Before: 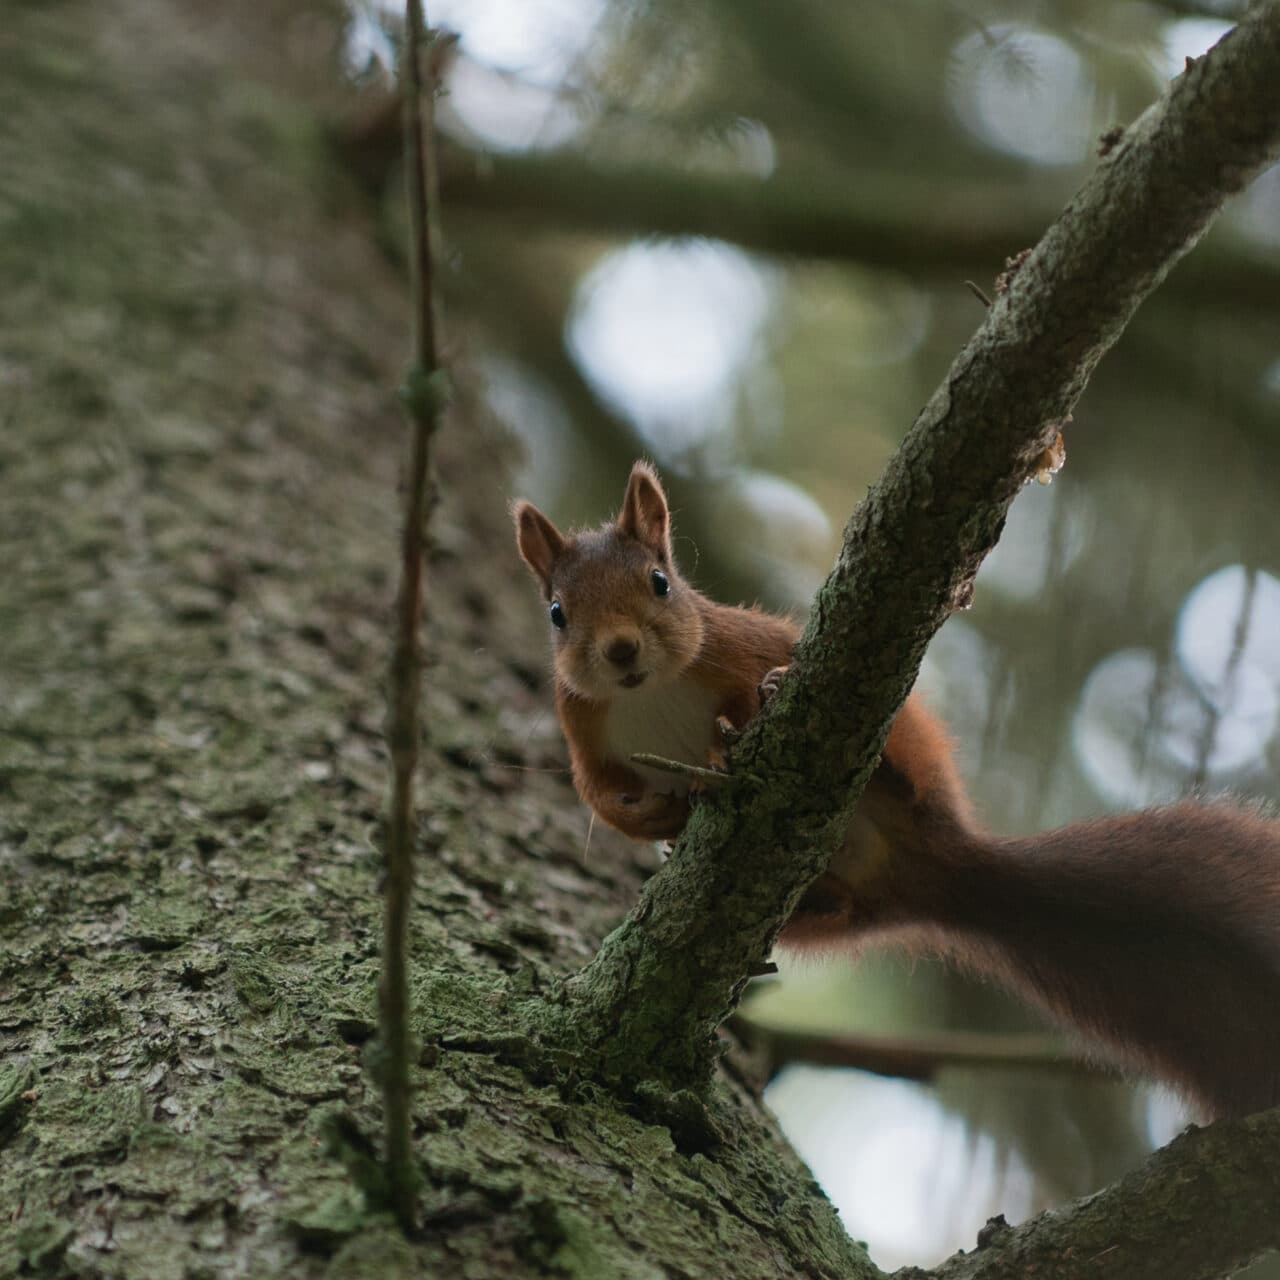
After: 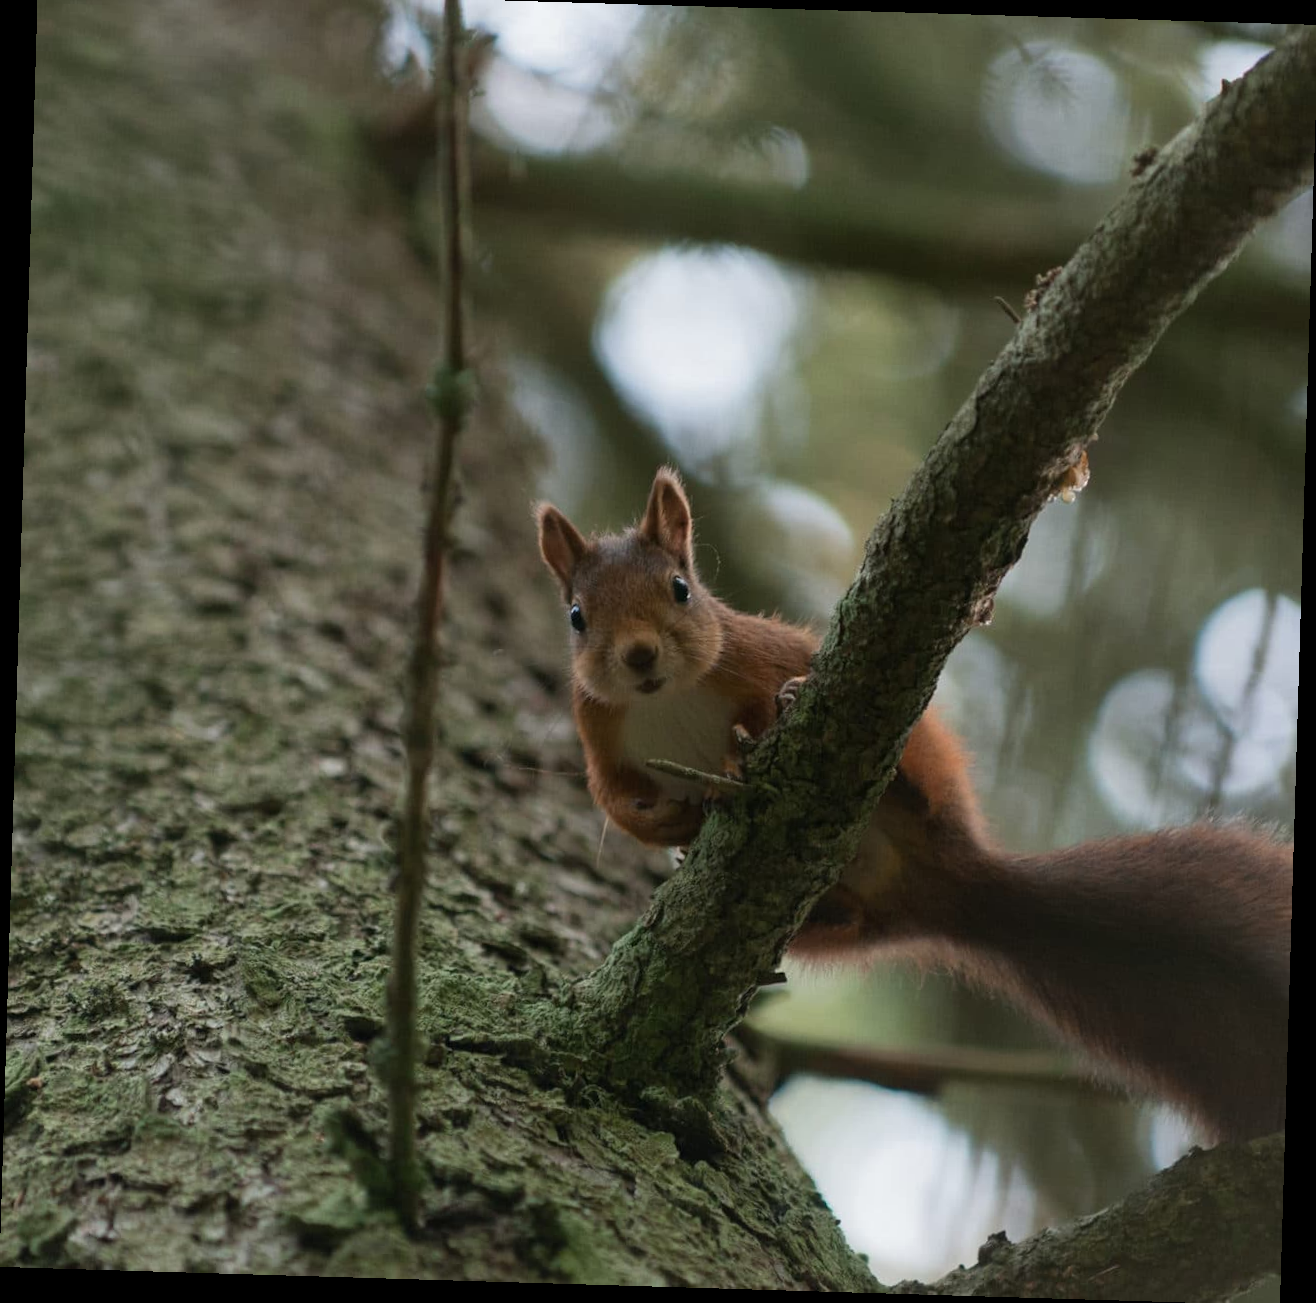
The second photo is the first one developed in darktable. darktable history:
crop: top 1.049%, right 0.001%
rotate and perspective: rotation 1.72°, automatic cropping off
